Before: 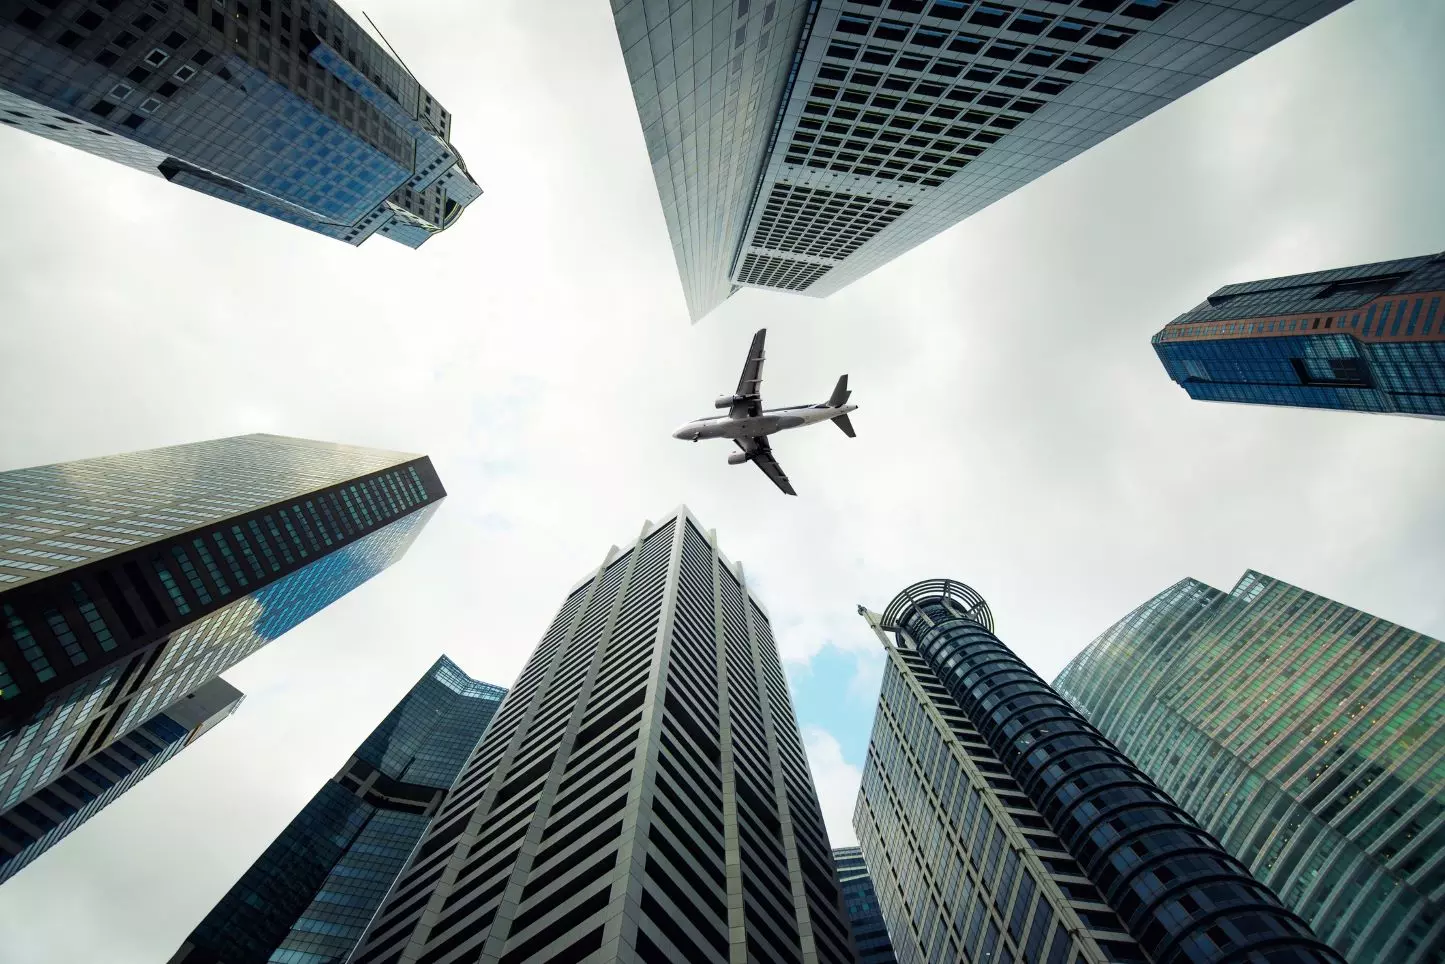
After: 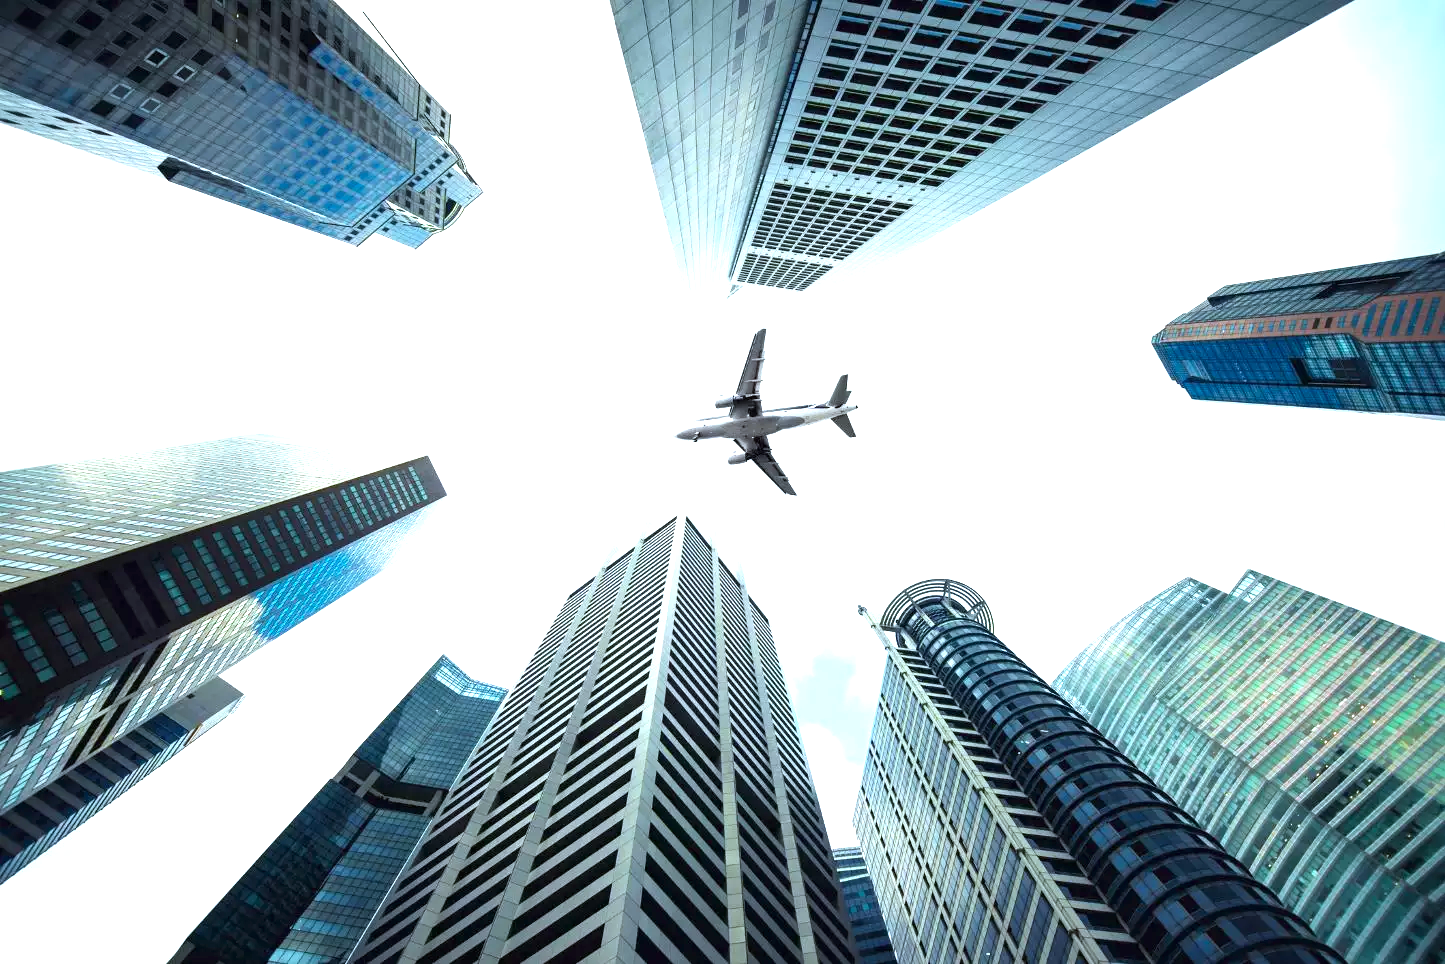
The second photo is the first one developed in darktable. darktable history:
exposure: black level correction 0, exposure 1.3 EV, compensate exposure bias true, compensate highlight preservation false
color correction: highlights a* -4.18, highlights b* -10.81
